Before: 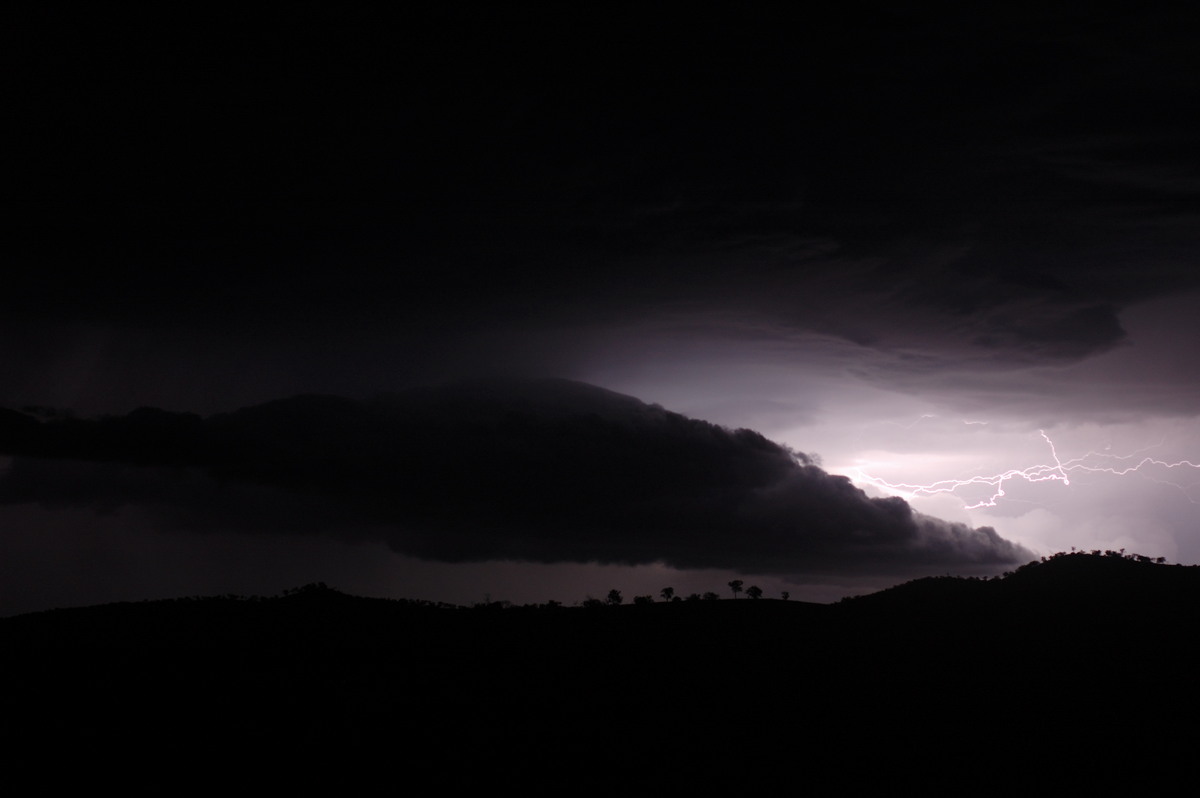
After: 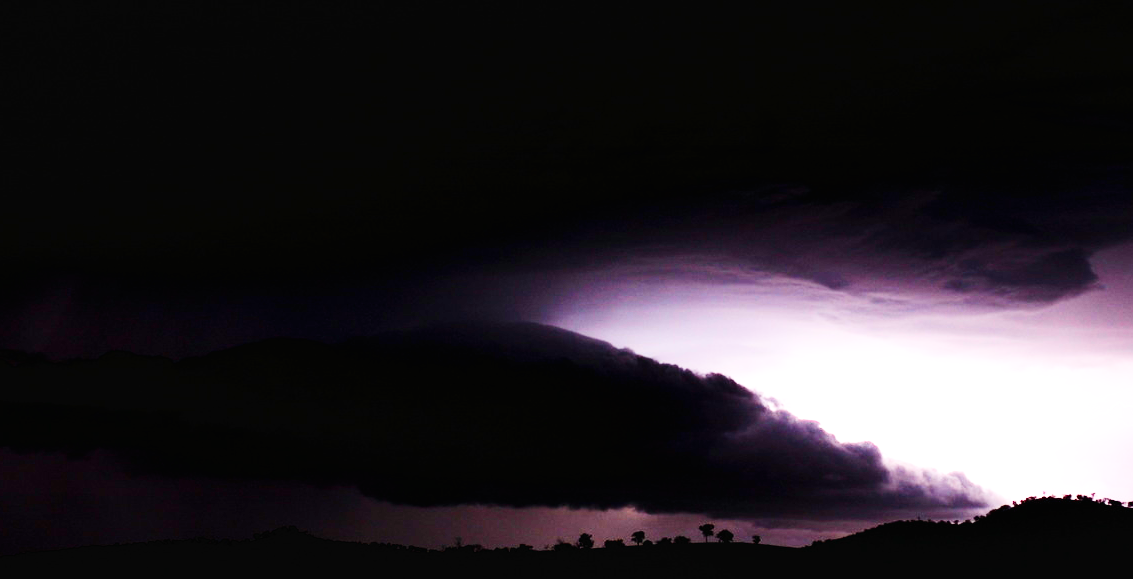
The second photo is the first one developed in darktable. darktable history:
levels: mode automatic
base curve: curves: ch0 [(0, 0.003) (0.001, 0.002) (0.006, 0.004) (0.02, 0.022) (0.048, 0.086) (0.094, 0.234) (0.162, 0.431) (0.258, 0.629) (0.385, 0.8) (0.548, 0.918) (0.751, 0.988) (1, 1)], preserve colors none
contrast brightness saturation: contrast 0.163, saturation 0.314
shadows and highlights: shadows 6.35, soften with gaussian
exposure: exposure 1.056 EV, compensate exposure bias true, compensate highlight preservation false
crop: left 2.468%, top 7.068%, right 3.045%, bottom 20.327%
